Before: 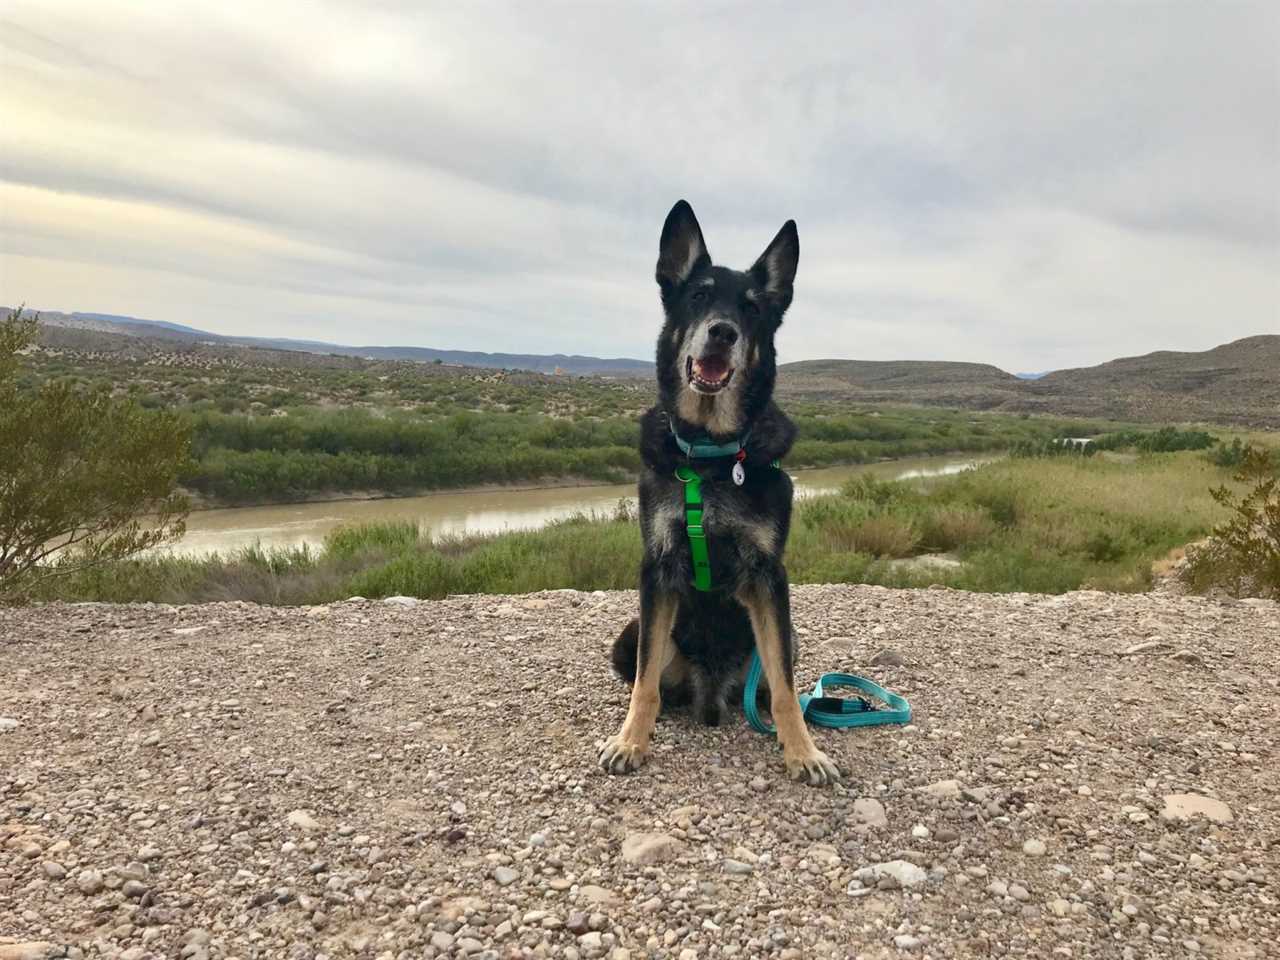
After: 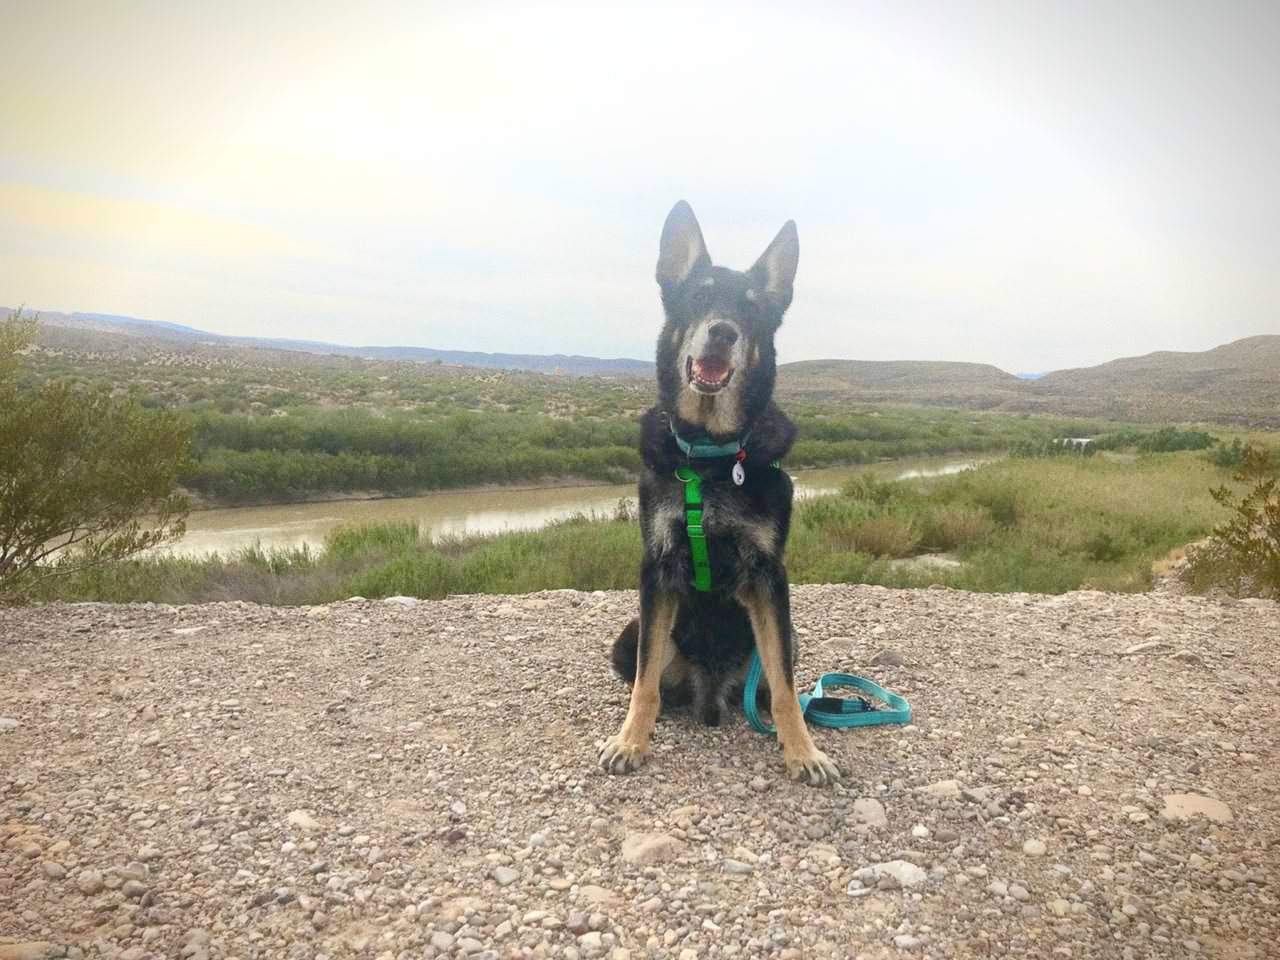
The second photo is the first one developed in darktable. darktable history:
vignetting: fall-off start 88.53%, fall-off radius 44.2%, saturation 0.376, width/height ratio 1.161
bloom: threshold 82.5%, strength 16.25%
grain: on, module defaults
